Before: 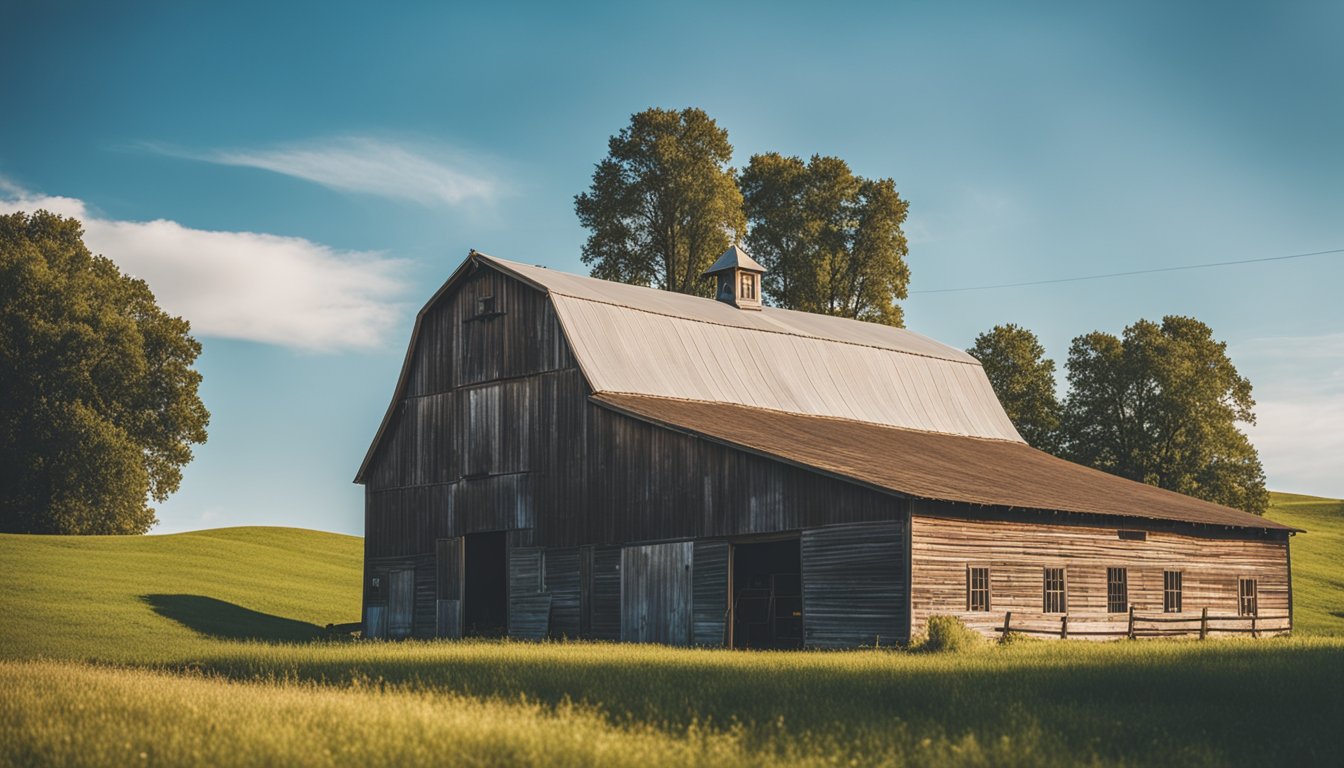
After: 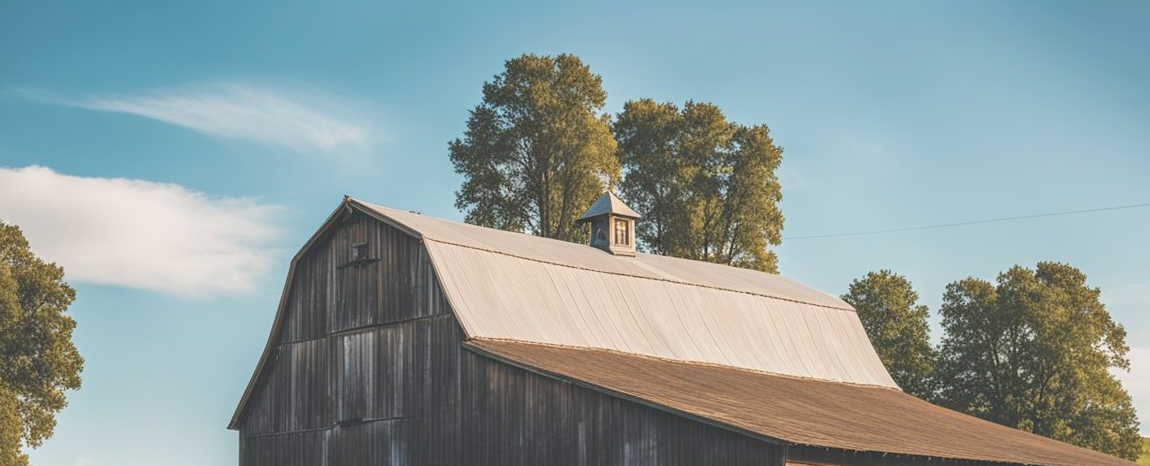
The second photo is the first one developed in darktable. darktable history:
crop and rotate: left 9.435%, top 7.123%, right 4.947%, bottom 32.072%
contrast brightness saturation: brightness 0.153
